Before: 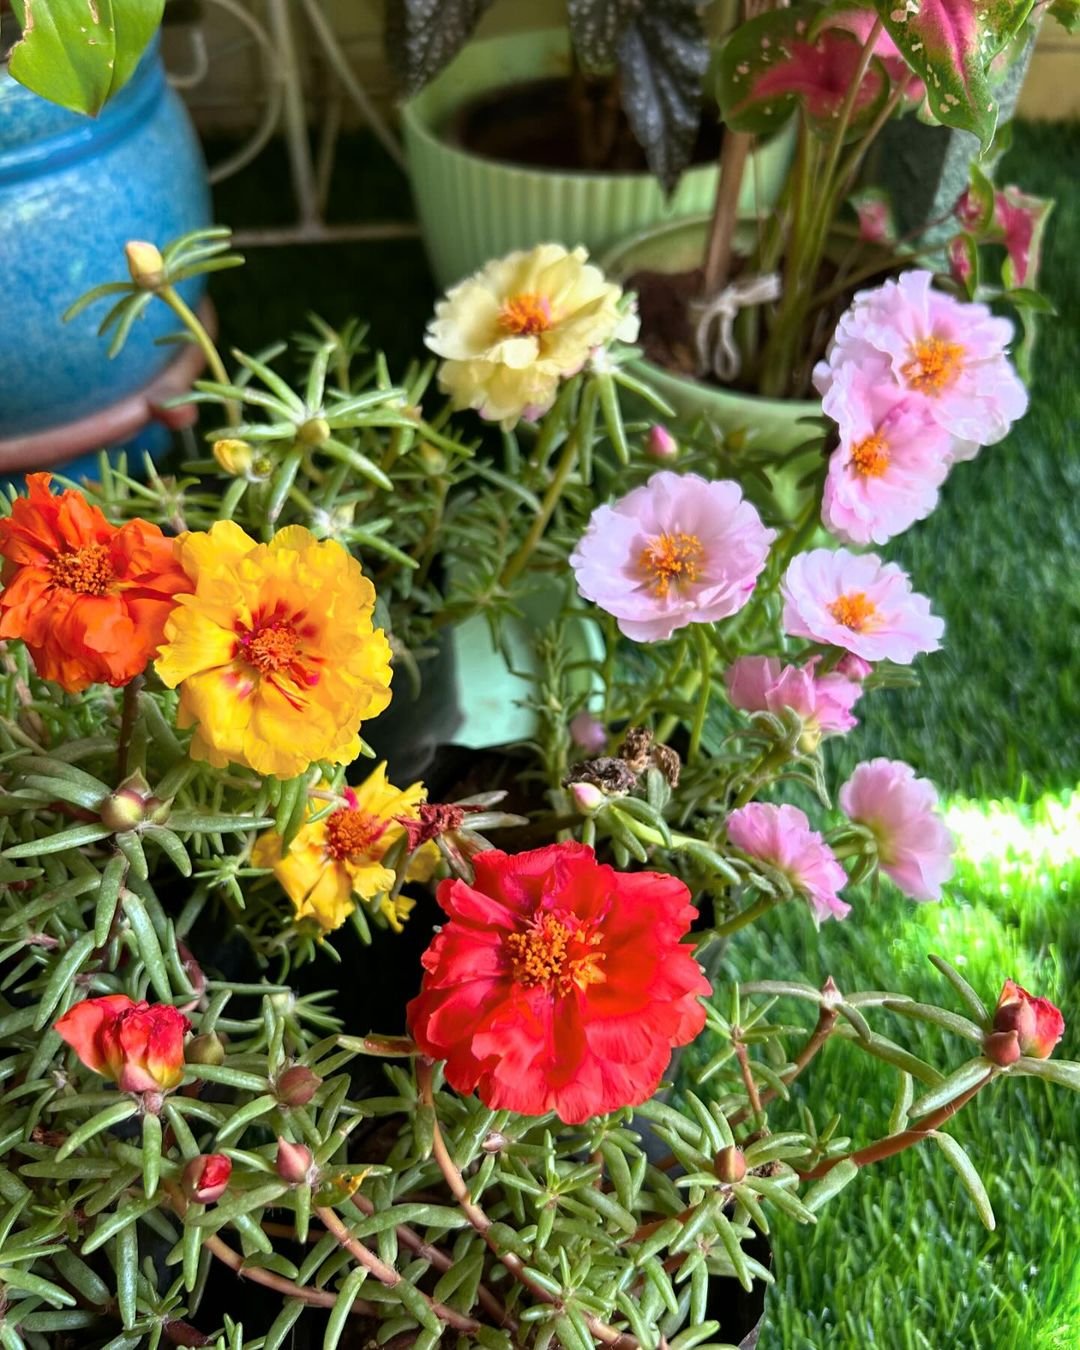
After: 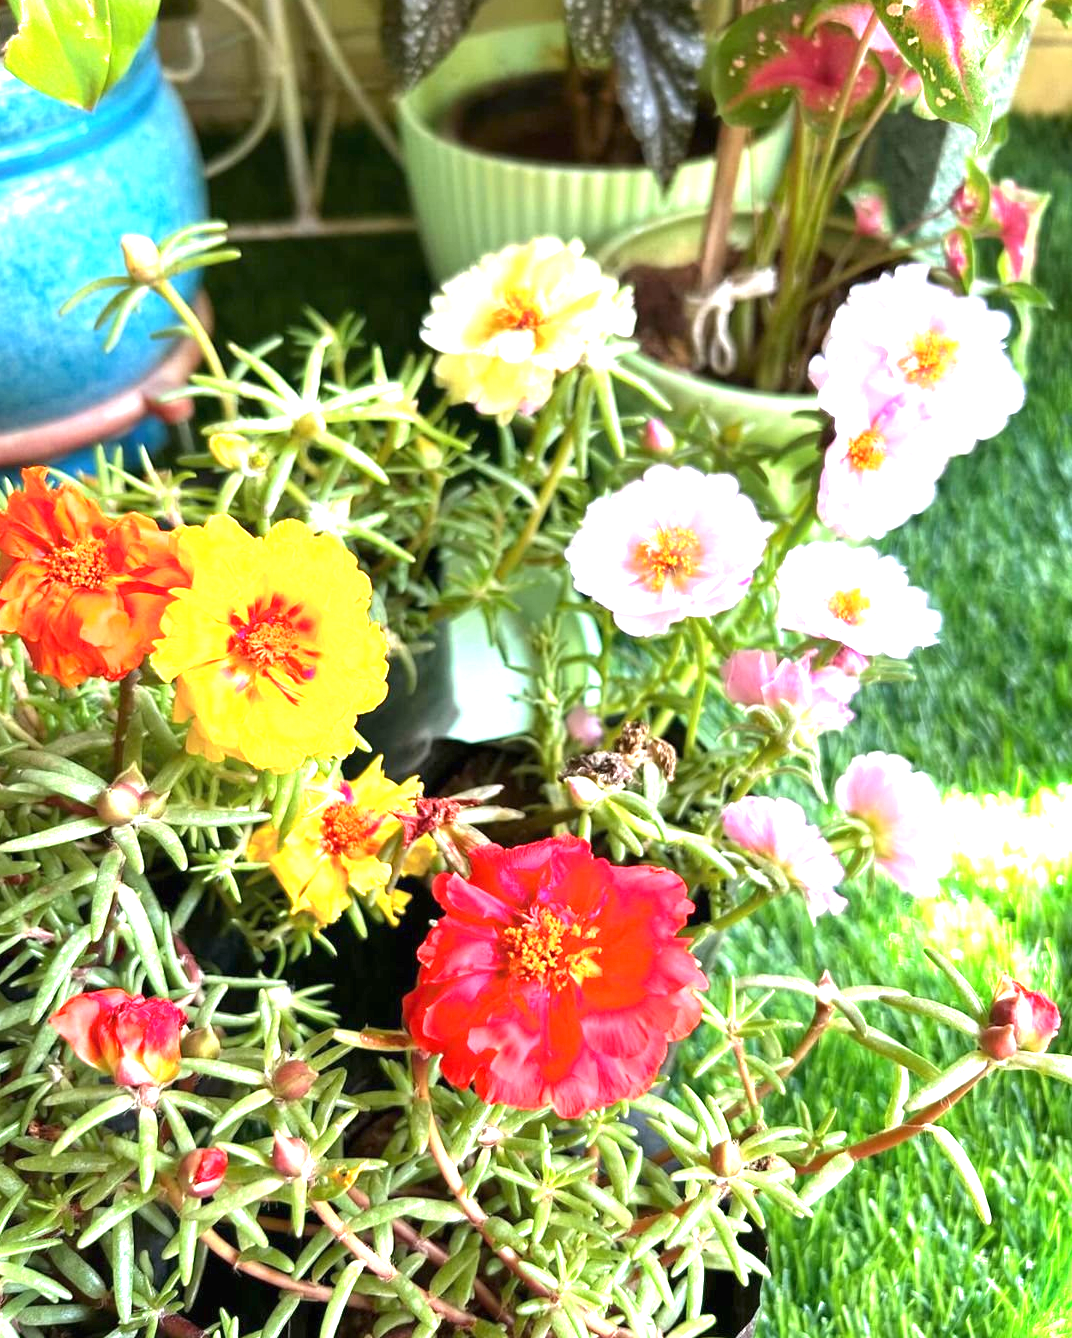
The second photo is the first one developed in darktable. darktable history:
exposure: black level correction 0, exposure 1.6 EV, compensate exposure bias true, compensate highlight preservation false
crop: left 0.434%, top 0.485%, right 0.244%, bottom 0.386%
